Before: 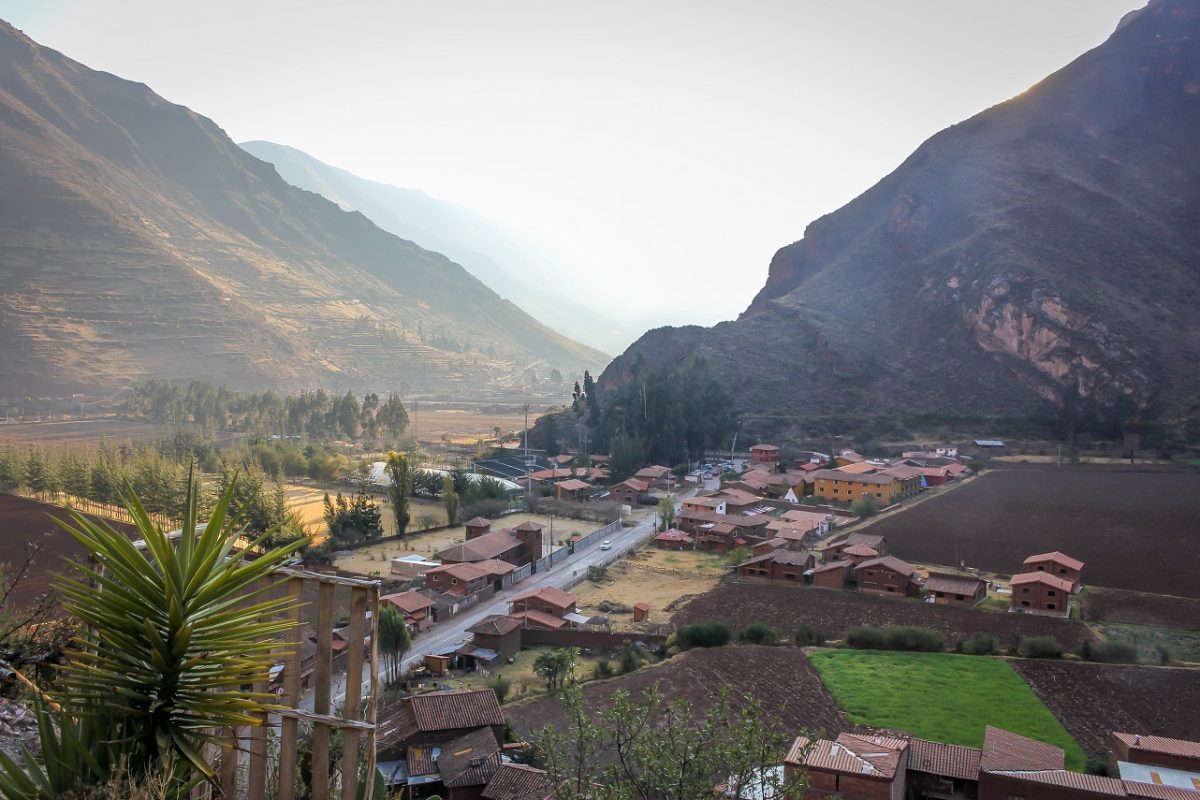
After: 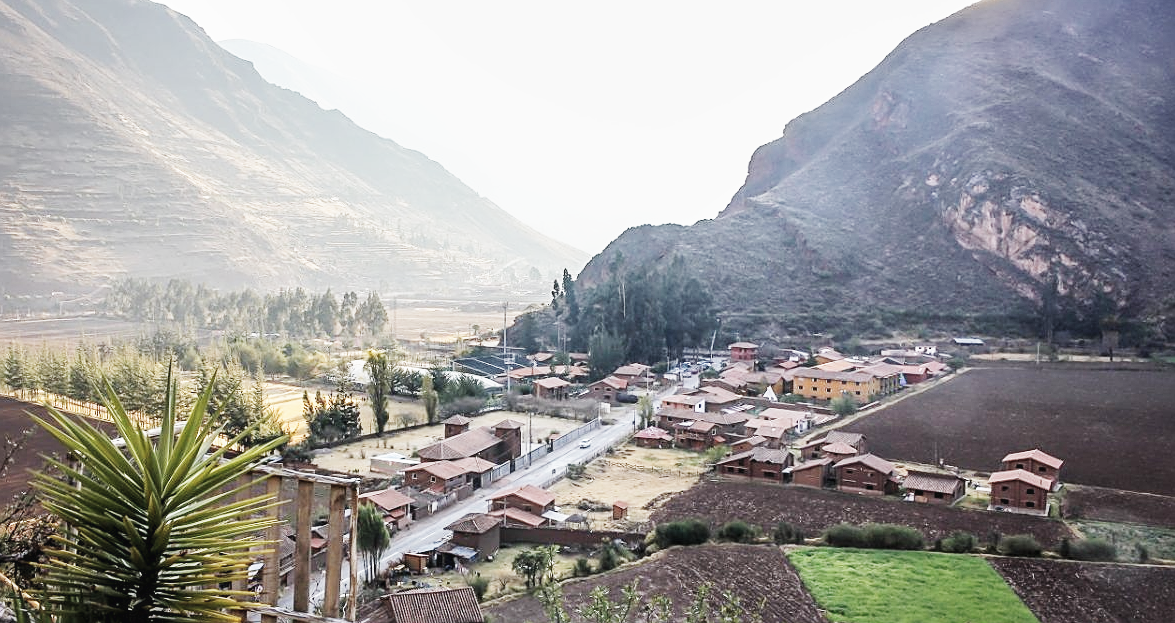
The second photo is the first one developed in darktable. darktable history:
sharpen: on, module defaults
color correction: saturation 1.1
contrast brightness saturation: contrast -0.05, saturation -0.41
local contrast: highlights 100%, shadows 100%, detail 120%, midtone range 0.2
tone equalizer: on, module defaults
crop and rotate: left 1.814%, top 12.818%, right 0.25%, bottom 9.225%
base curve: curves: ch0 [(0, 0.003) (0.001, 0.002) (0.006, 0.004) (0.02, 0.022) (0.048, 0.086) (0.094, 0.234) (0.162, 0.431) (0.258, 0.629) (0.385, 0.8) (0.548, 0.918) (0.751, 0.988) (1, 1)], preserve colors none
